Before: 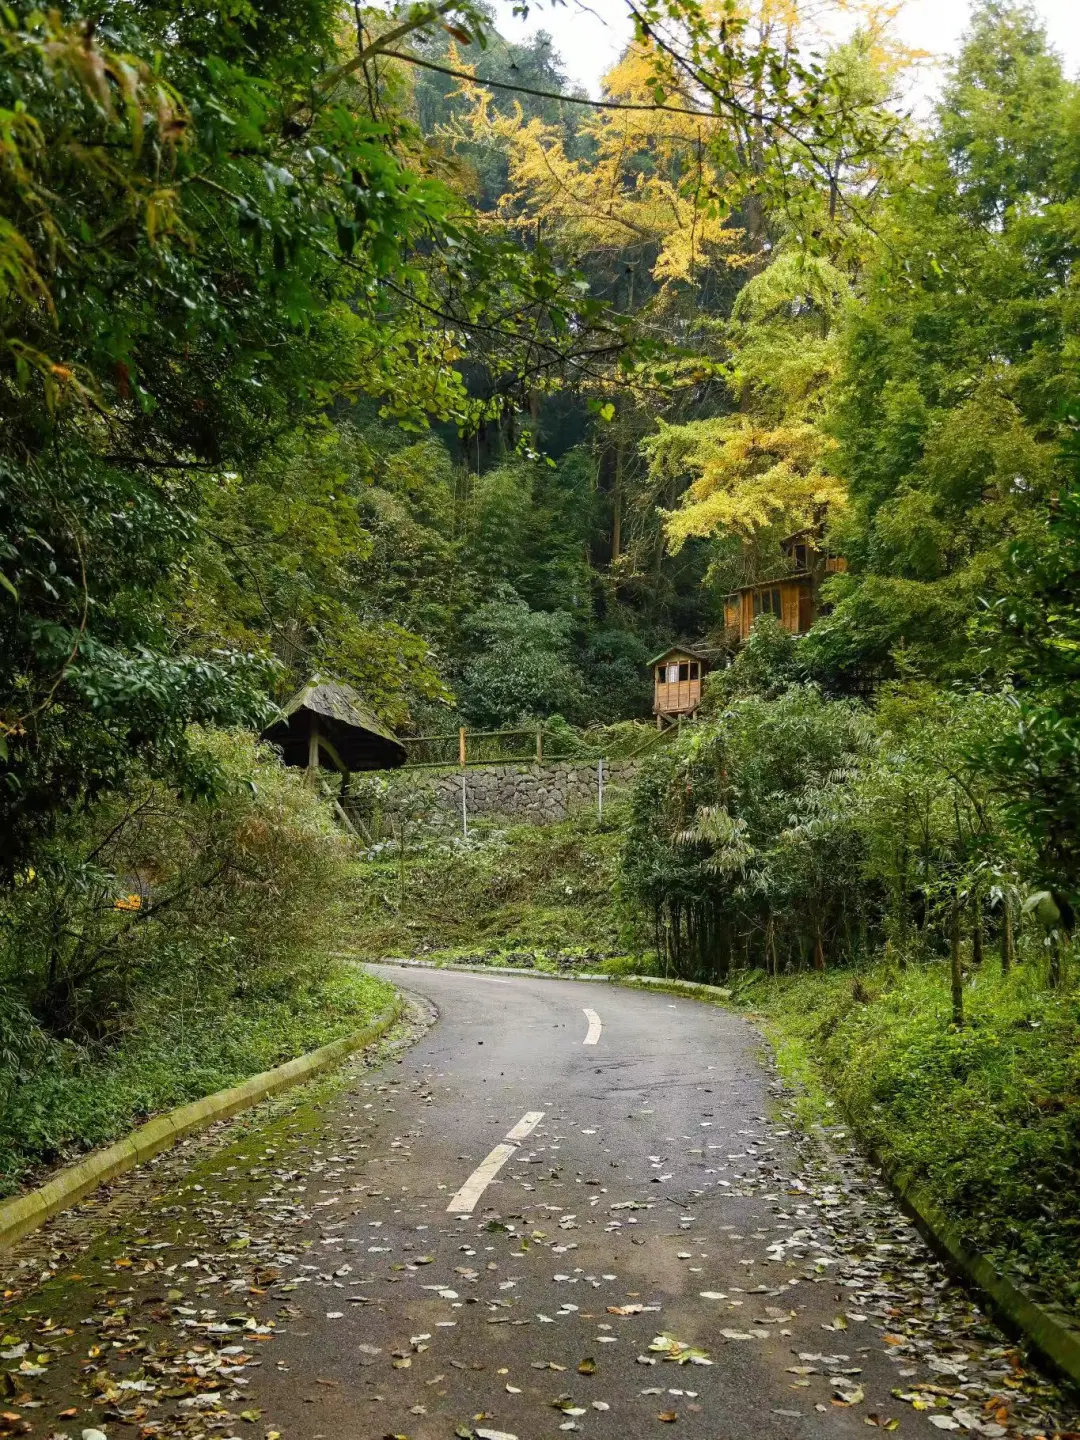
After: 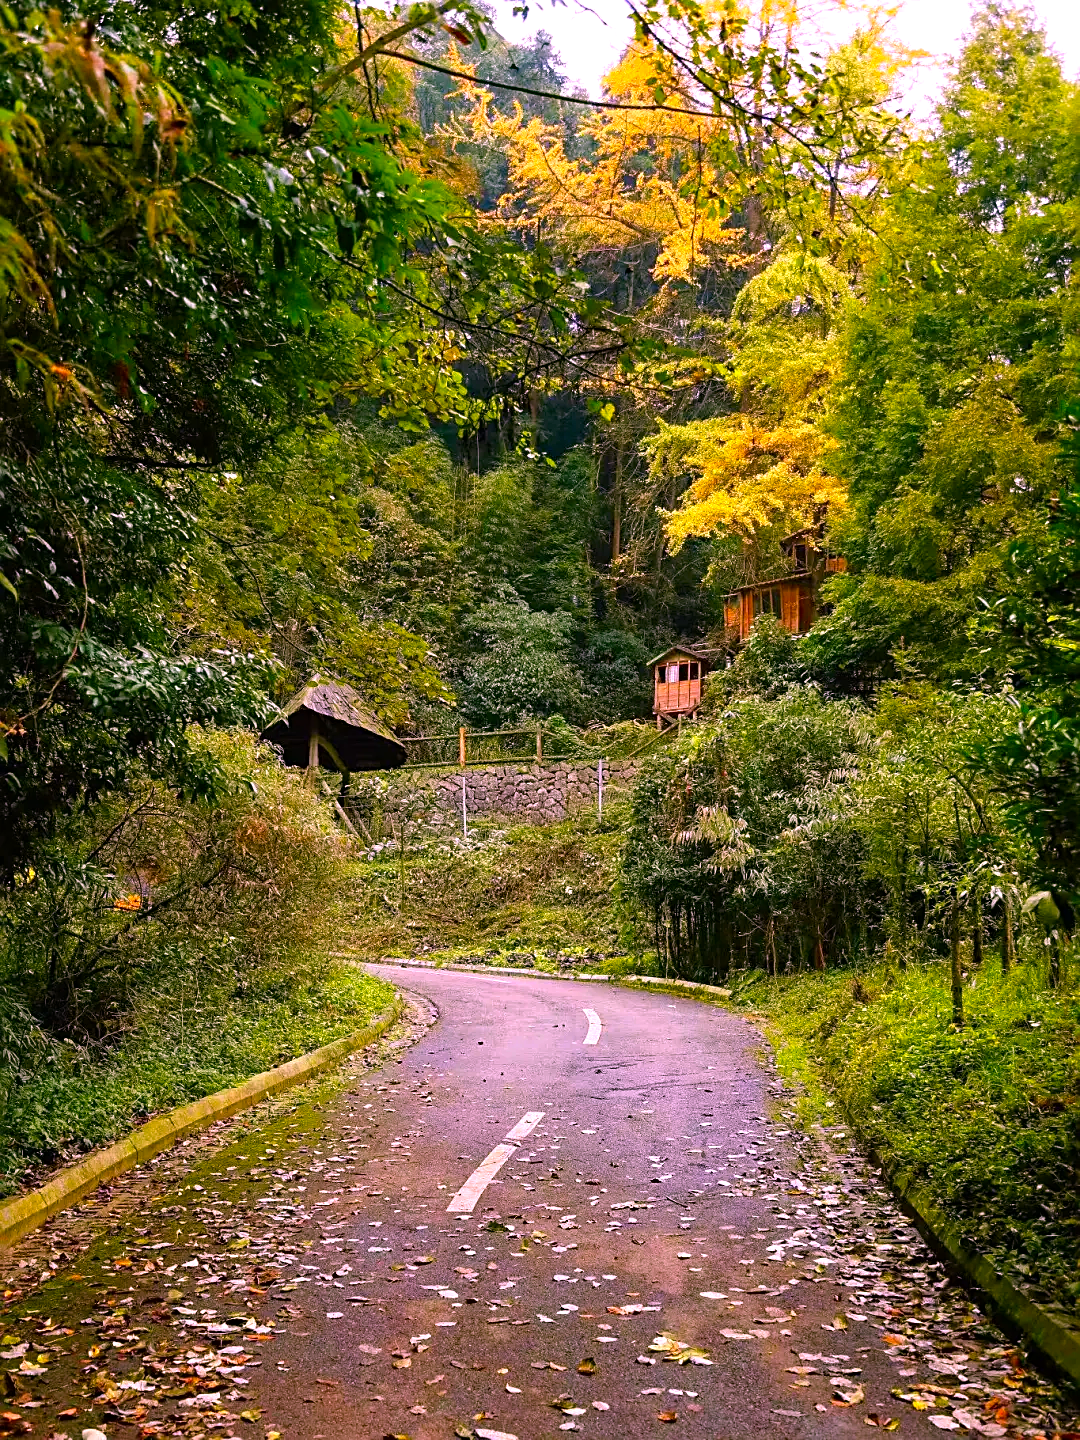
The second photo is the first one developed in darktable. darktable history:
tone equalizer: -8 EV -0.394 EV, -7 EV -0.403 EV, -6 EV -0.33 EV, -5 EV -0.257 EV, -3 EV 0.241 EV, -2 EV 0.326 EV, -1 EV 0.373 EV, +0 EV 0.441 EV
color correction: highlights a* 19.06, highlights b* -11.69, saturation 1.65
haze removal: strength 0.293, distance 0.253, adaptive false
sharpen: on, module defaults
